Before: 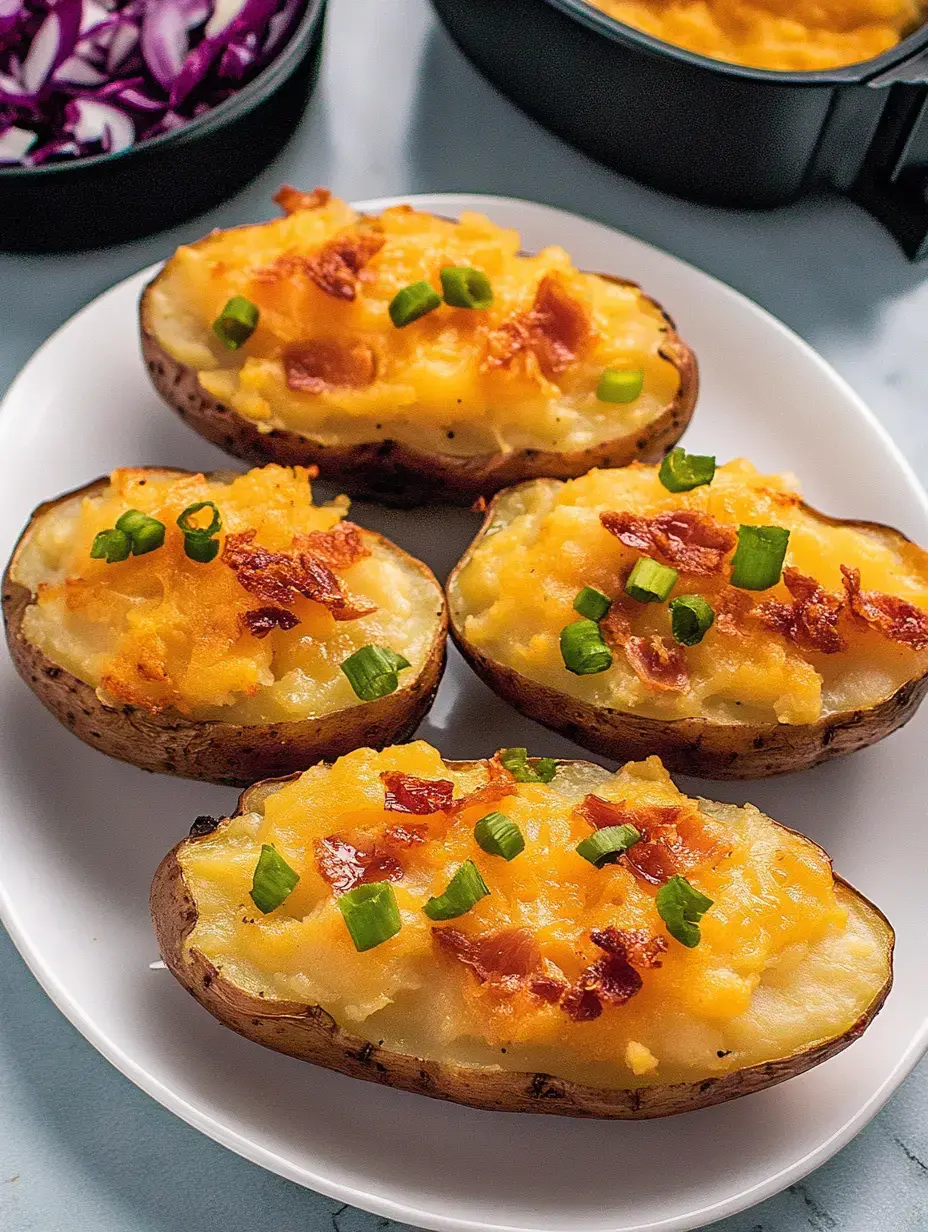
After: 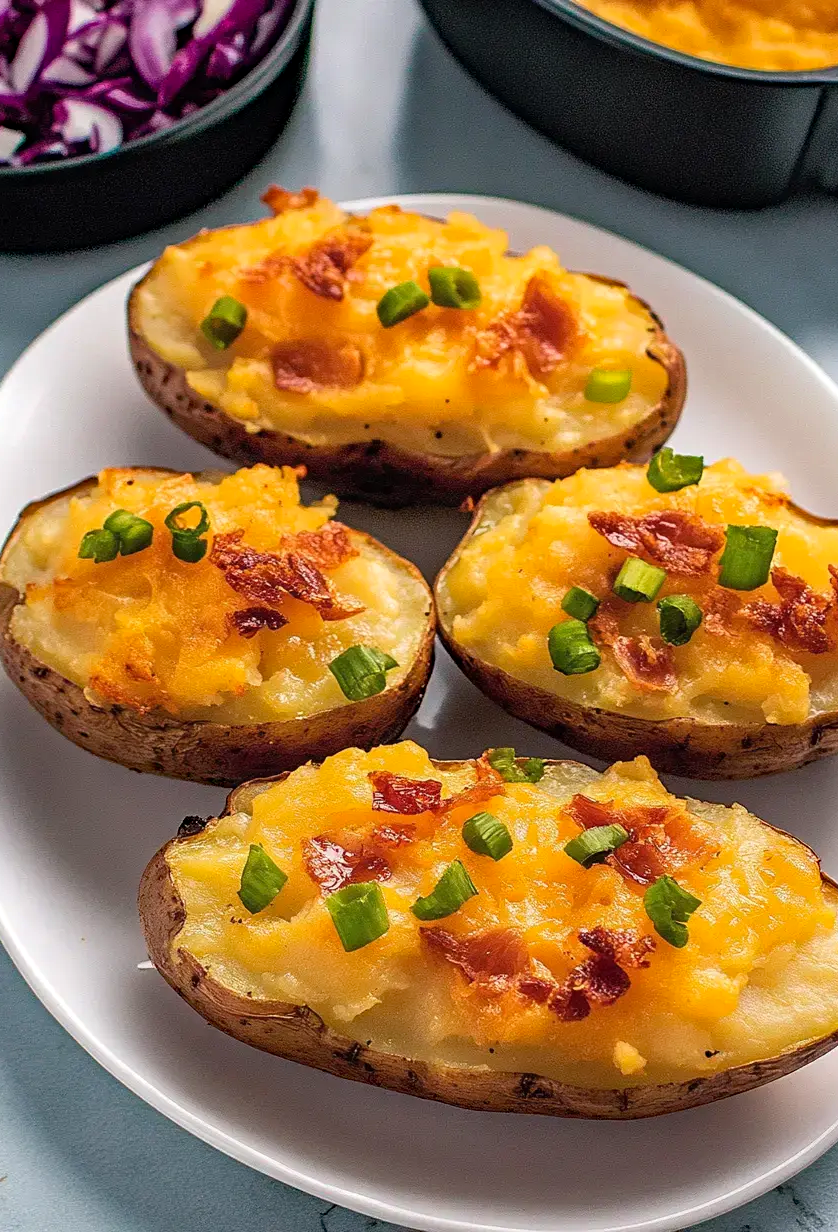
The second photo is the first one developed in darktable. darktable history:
exposure: exposure 0.074 EV, compensate highlight preservation false
haze removal: compatibility mode true, adaptive false
crop and rotate: left 1.369%, right 8.258%
